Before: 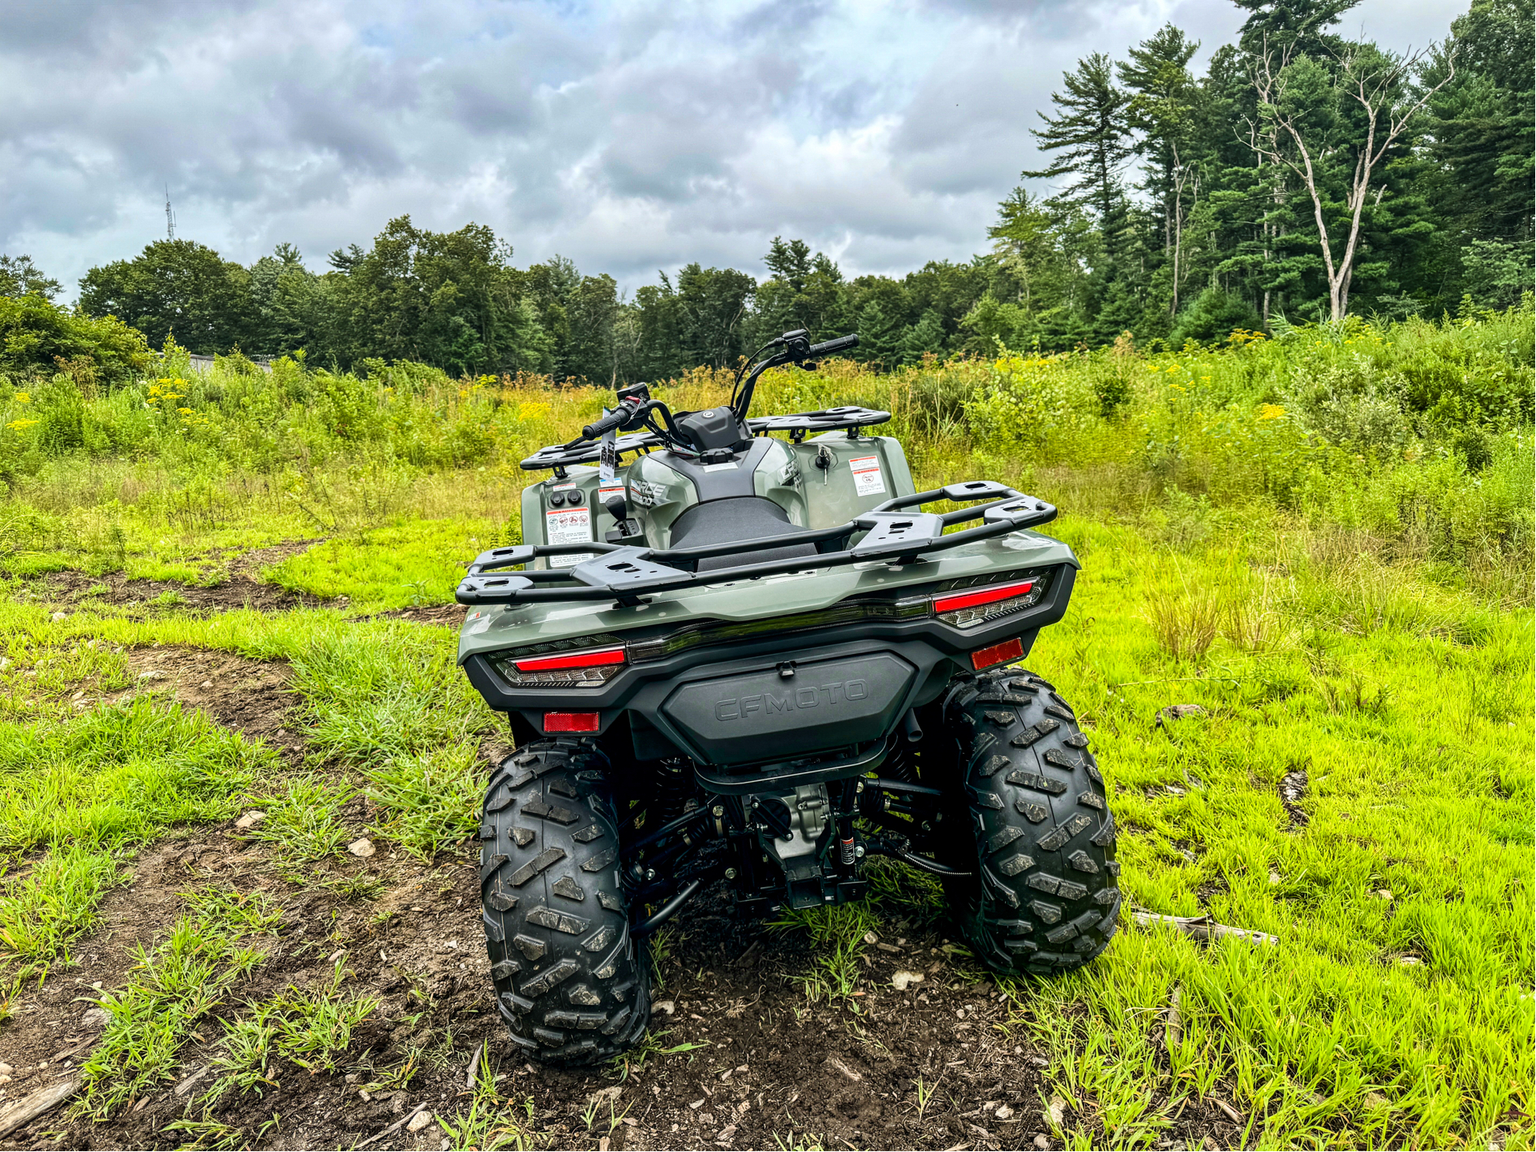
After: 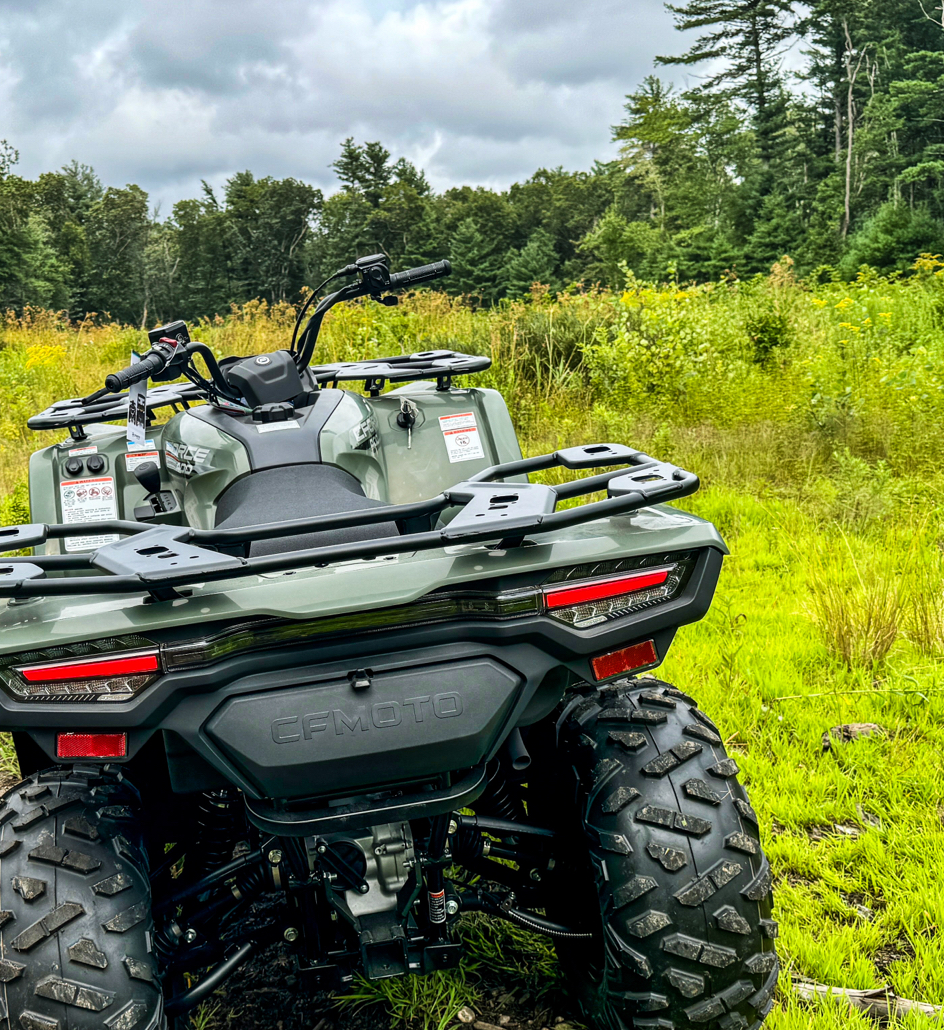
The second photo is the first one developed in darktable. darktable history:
crop: left 32.445%, top 10.976%, right 18.392%, bottom 17.505%
